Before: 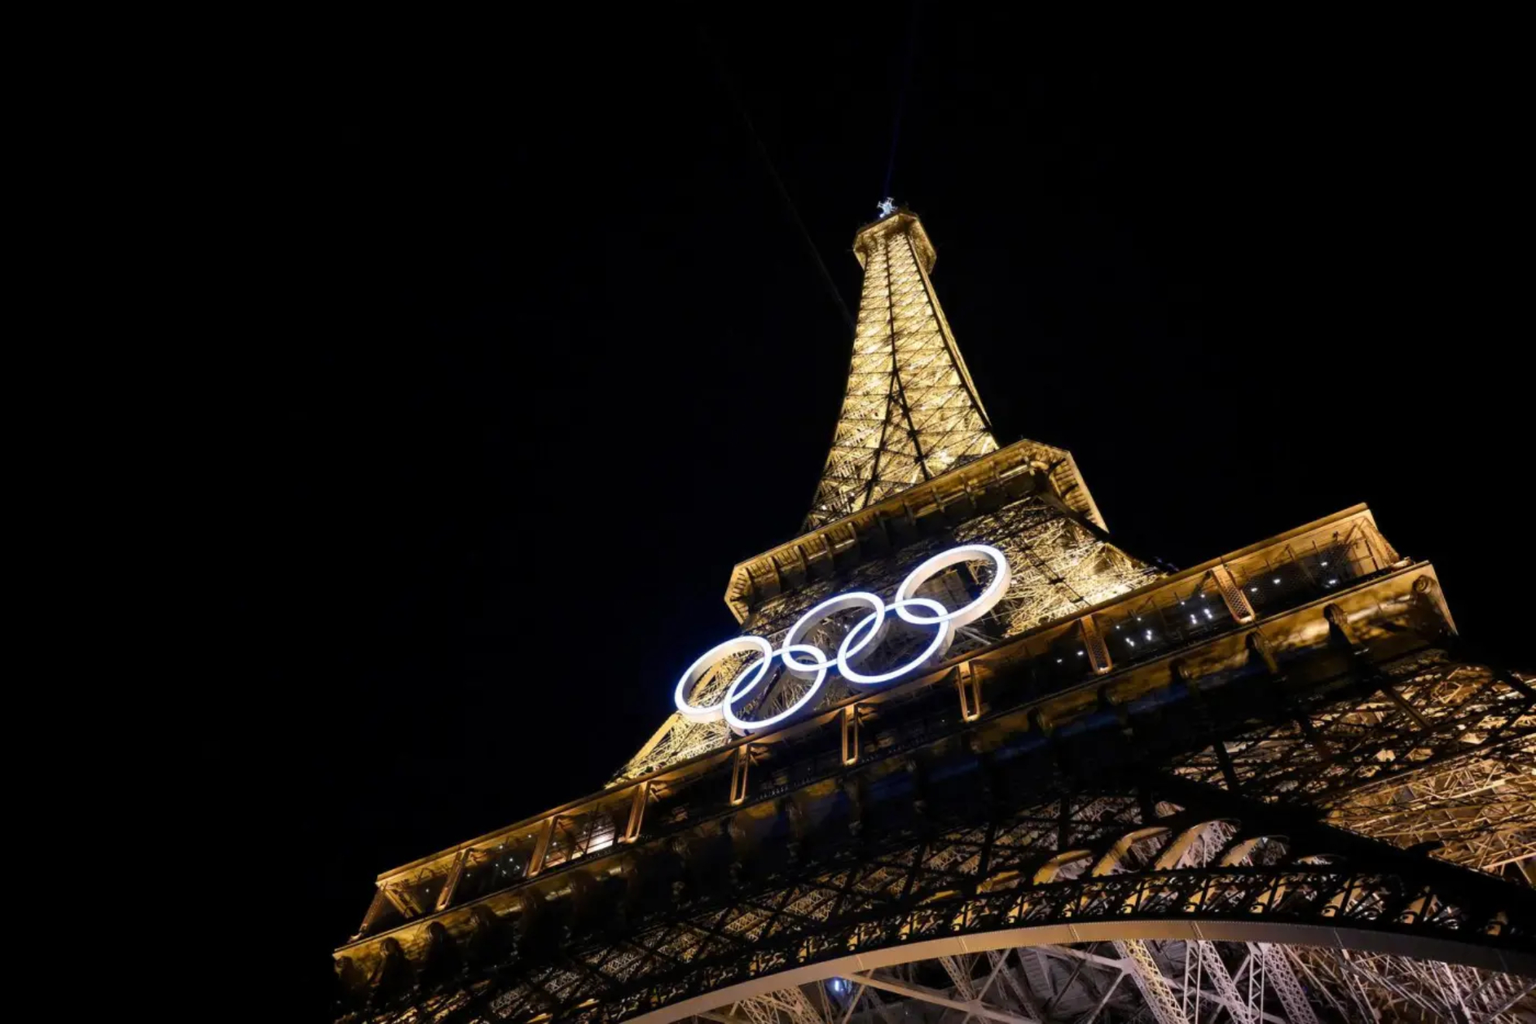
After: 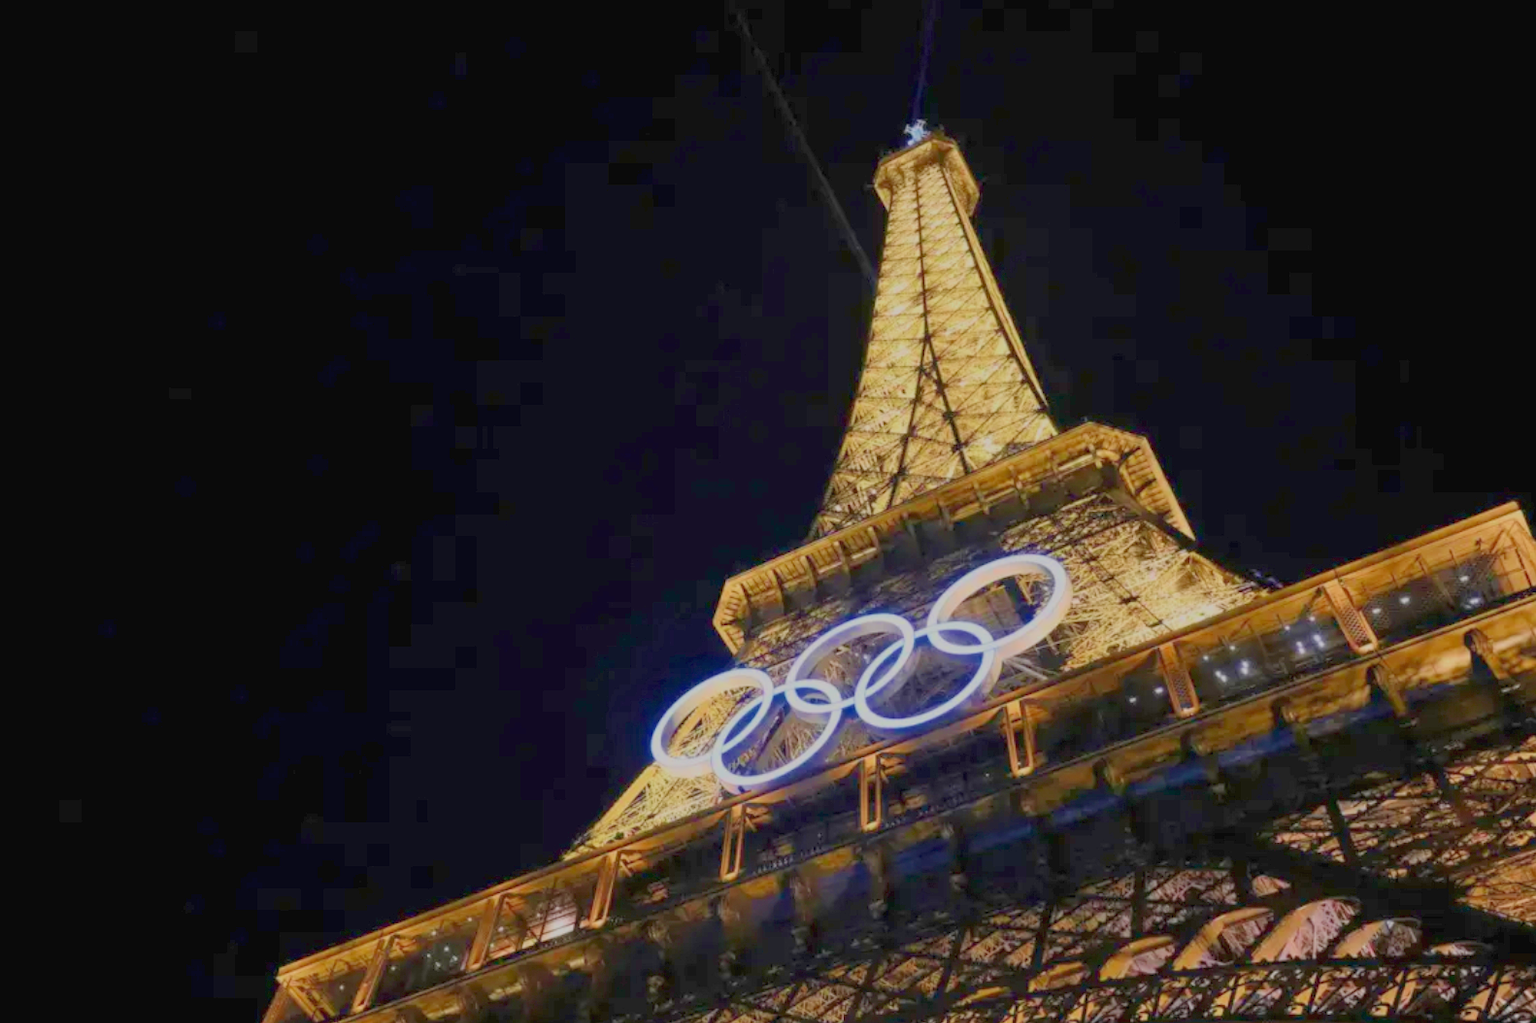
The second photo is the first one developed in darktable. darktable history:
crop and rotate: left 10.071%, top 10.071%, right 10.02%, bottom 10.02%
velvia: on, module defaults
filmic rgb: black relative exposure -16 EV, white relative exposure 8 EV, threshold 3 EV, hardness 4.17, latitude 50%, contrast 0.5, color science v5 (2021), contrast in shadows safe, contrast in highlights safe, enable highlight reconstruction true
exposure: black level correction 0, exposure 1.3 EV, compensate exposure bias true, compensate highlight preservation false
